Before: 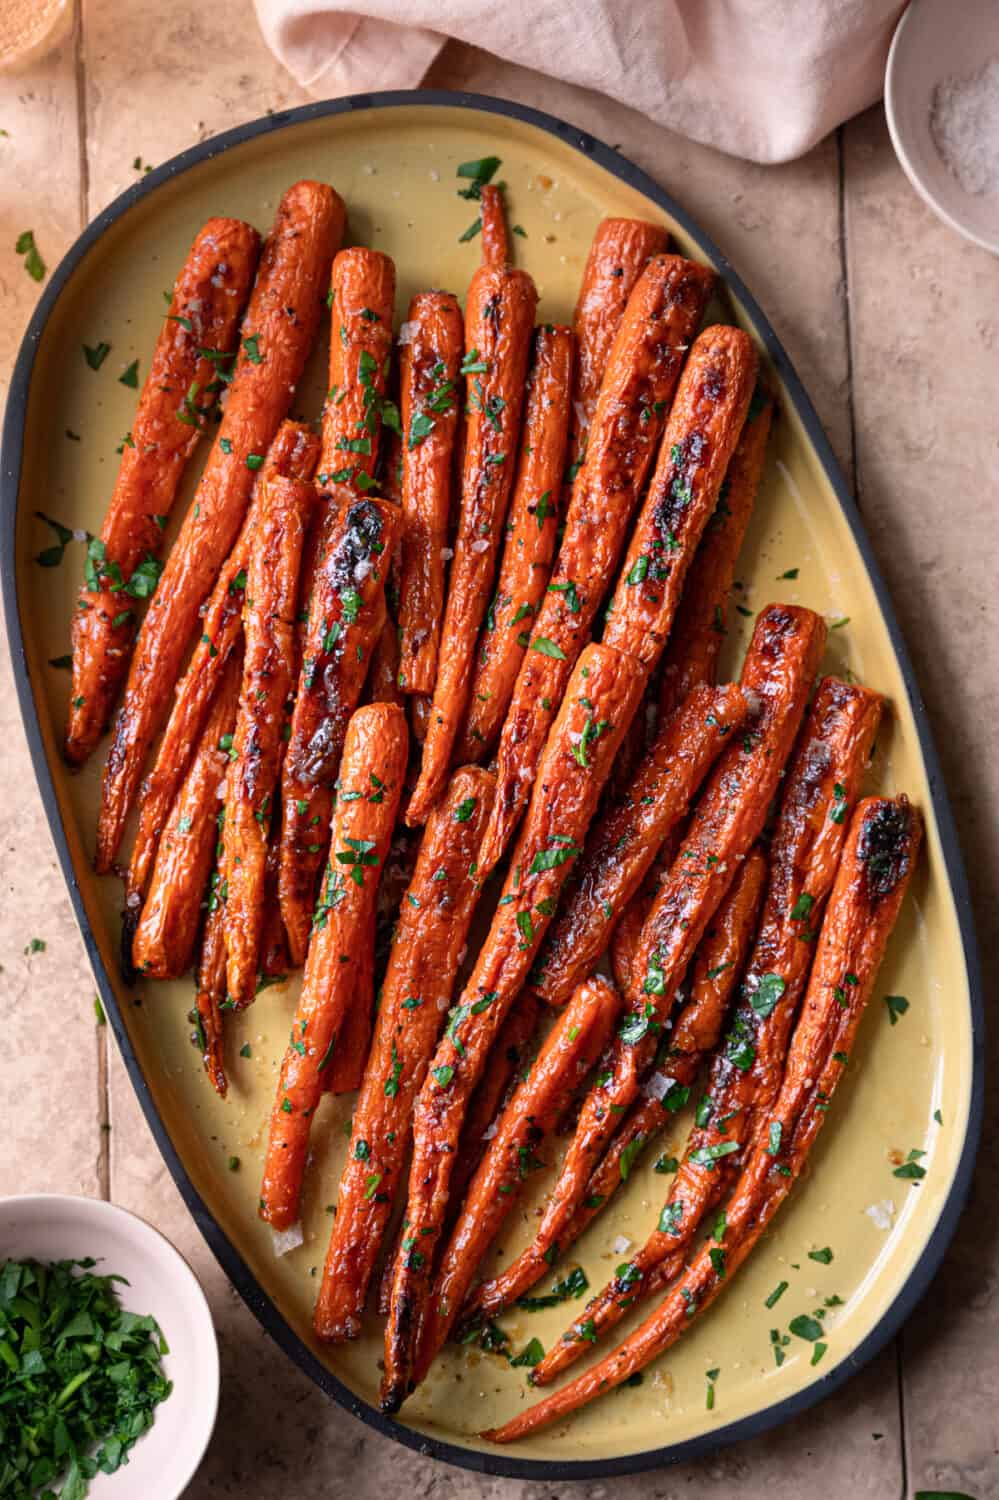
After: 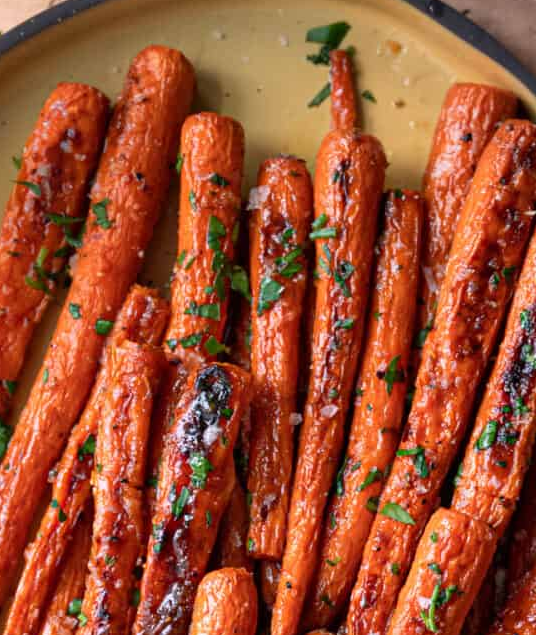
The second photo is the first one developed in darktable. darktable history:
crop: left 15.174%, top 9.043%, right 31.138%, bottom 48.608%
